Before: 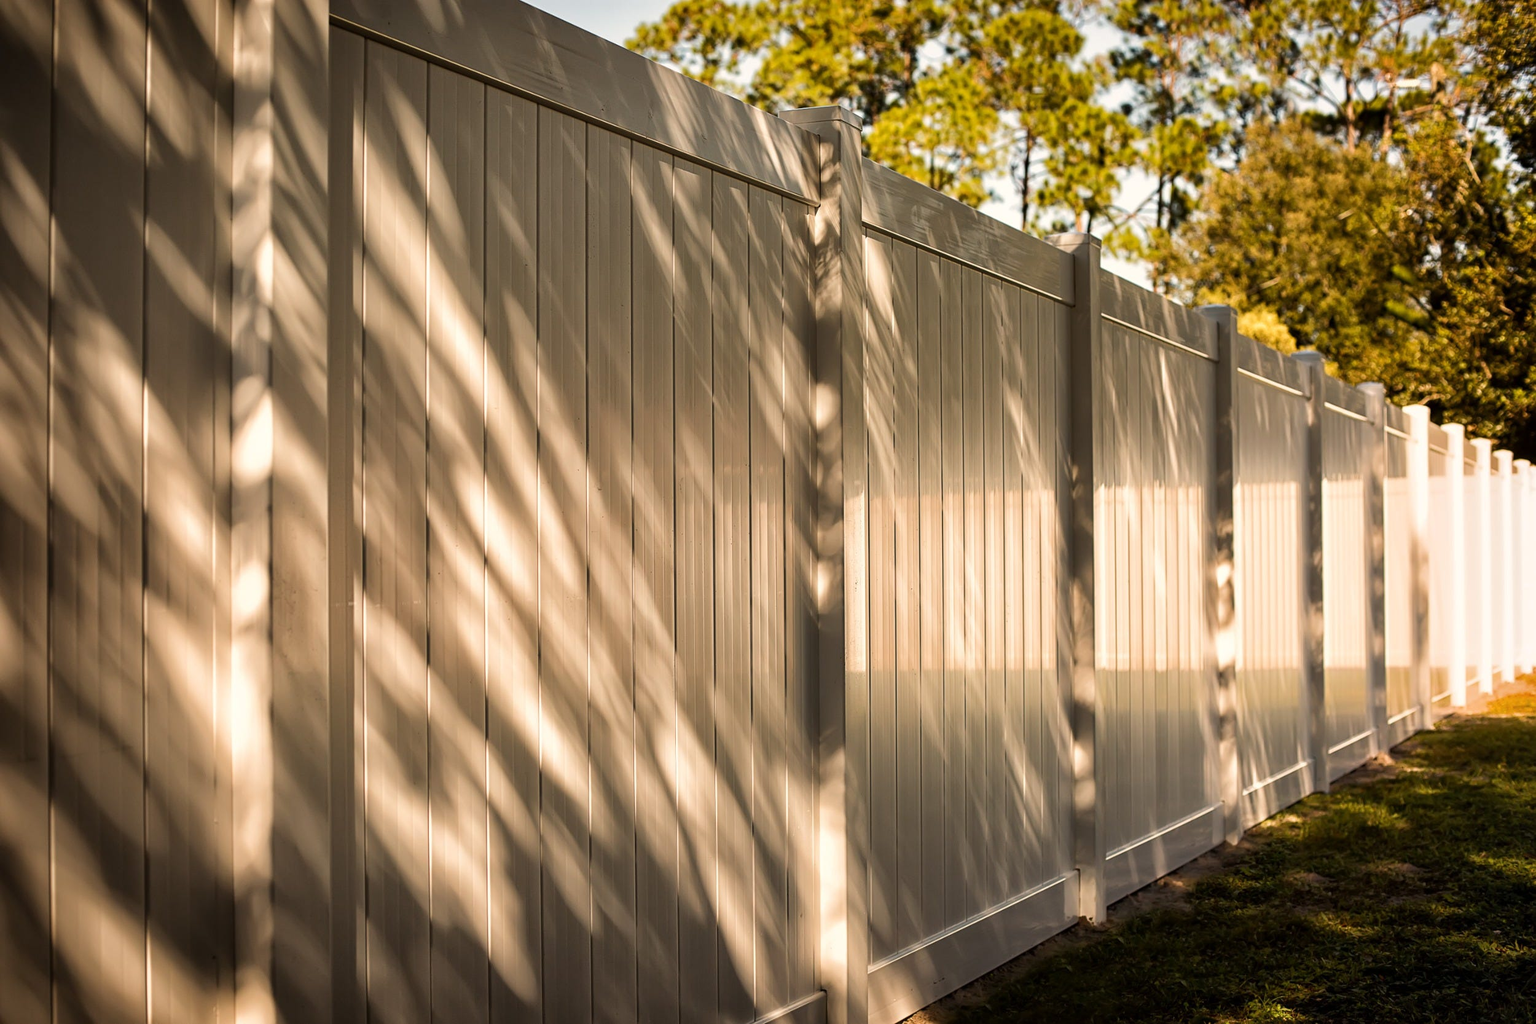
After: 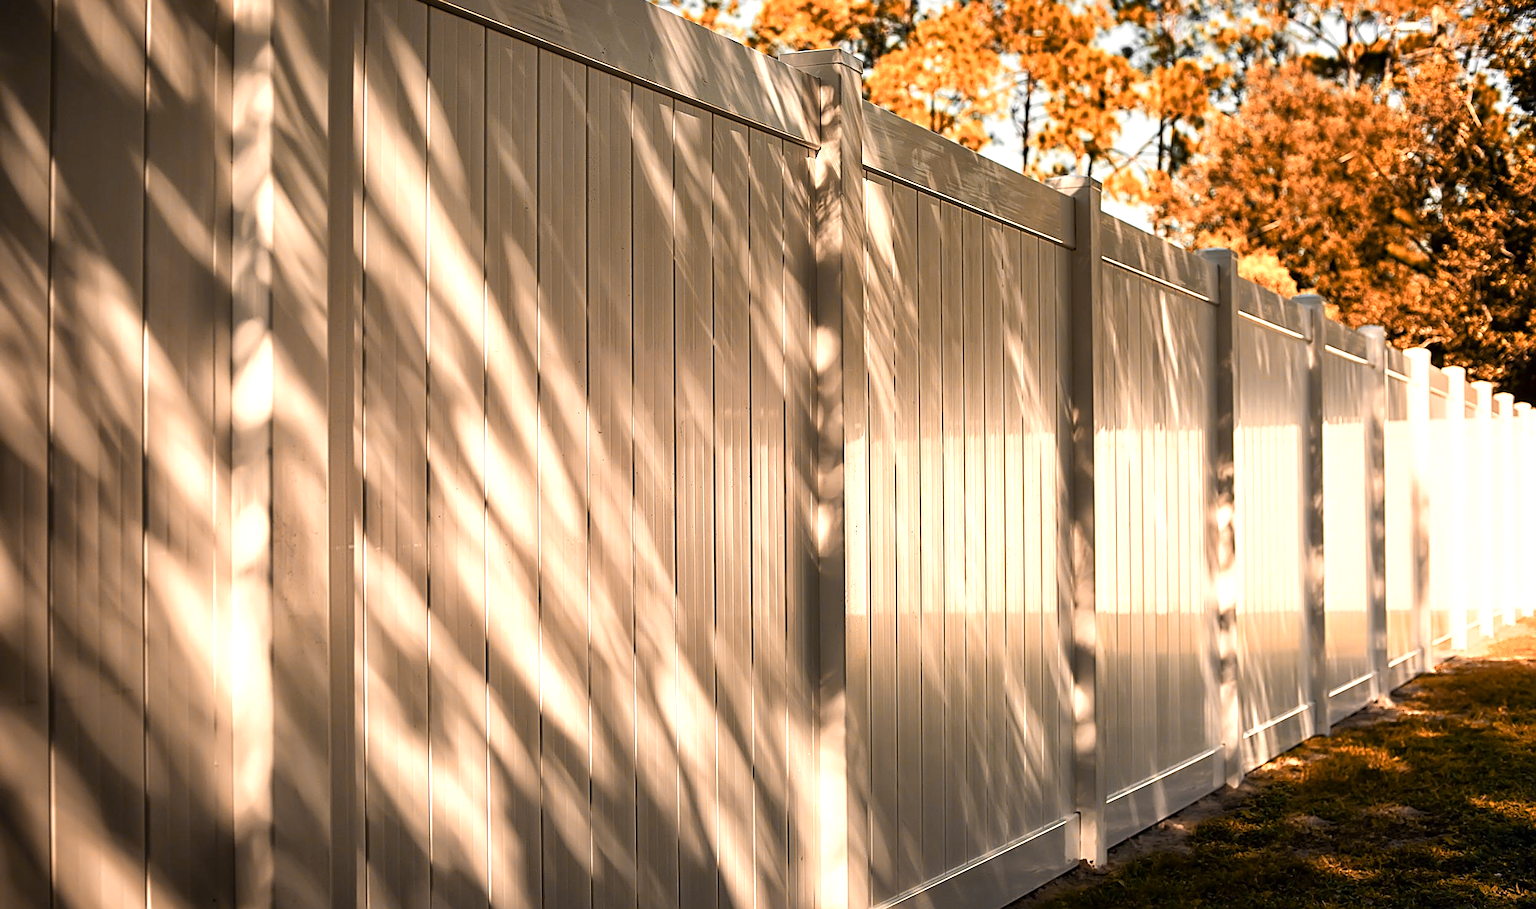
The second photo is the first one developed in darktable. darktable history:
color zones: curves: ch0 [(0.009, 0.528) (0.136, 0.6) (0.255, 0.586) (0.39, 0.528) (0.522, 0.584) (0.686, 0.736) (0.849, 0.561)]; ch1 [(0.045, 0.781) (0.14, 0.416) (0.257, 0.695) (0.442, 0.032) (0.738, 0.338) (0.818, 0.632) (0.891, 0.741) (1, 0.704)]; ch2 [(0, 0.667) (0.141, 0.52) (0.26, 0.37) (0.474, 0.432) (0.743, 0.286)]
crop and rotate: top 5.609%, bottom 5.609%
exposure: exposure 0.2 EV, compensate highlight preservation false
sharpen: on, module defaults
